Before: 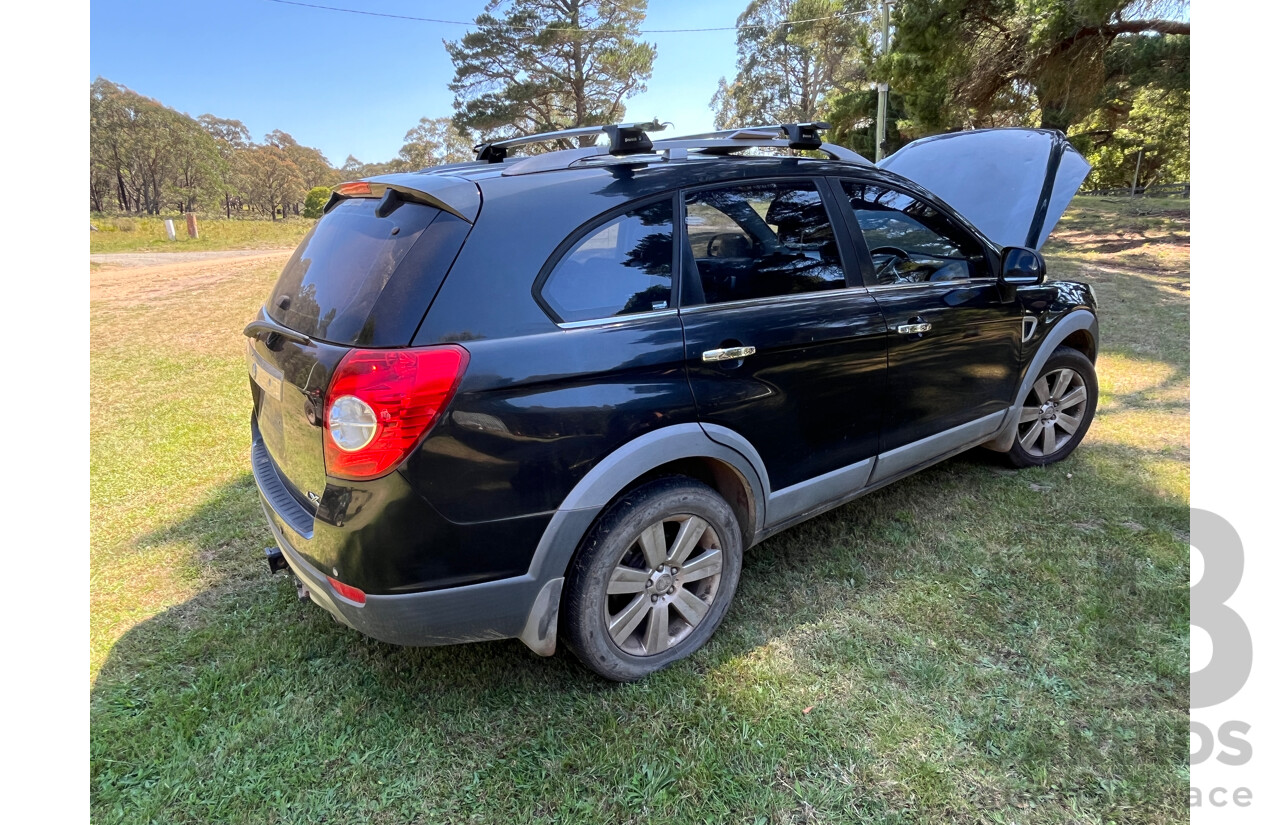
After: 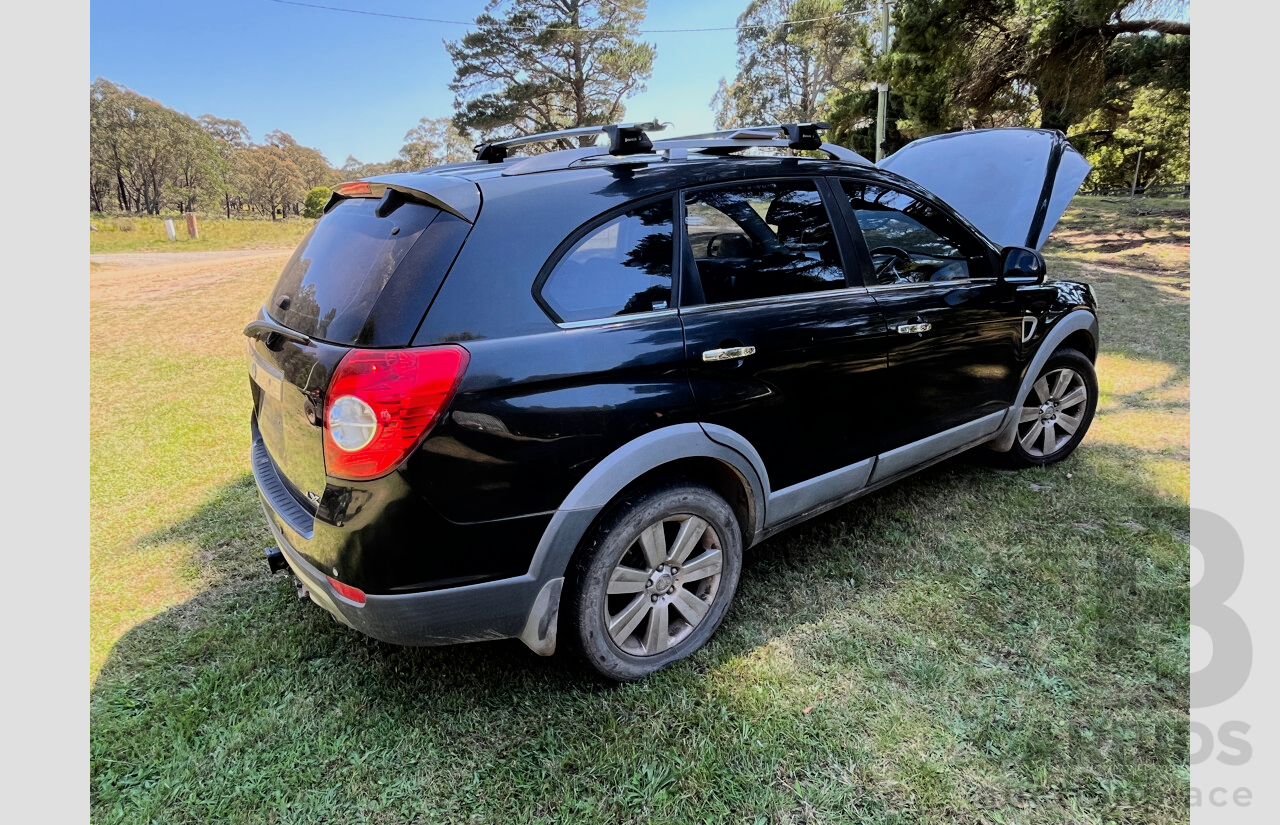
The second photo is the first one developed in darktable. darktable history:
filmic rgb: black relative exposure -7.65 EV, white relative exposure 4.56 EV, hardness 3.61, contrast 1.246, color science v6 (2022)
